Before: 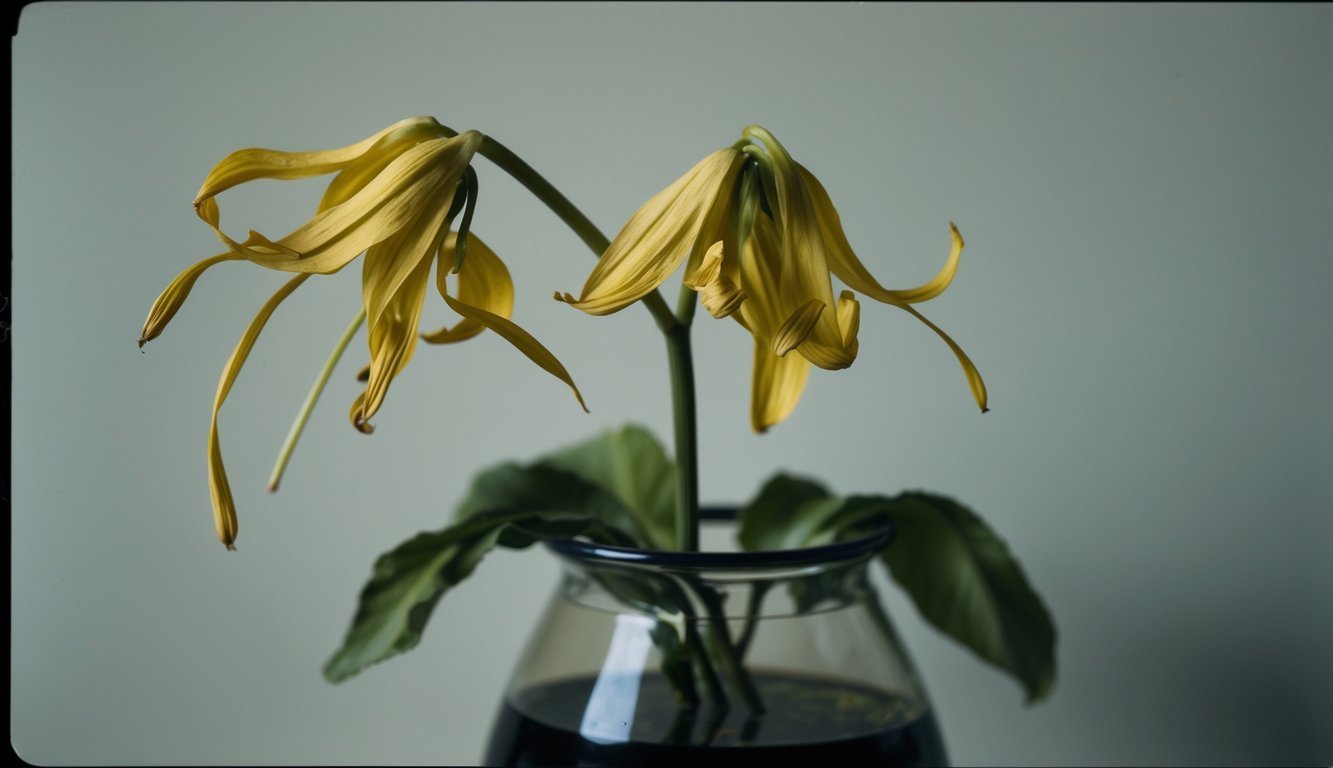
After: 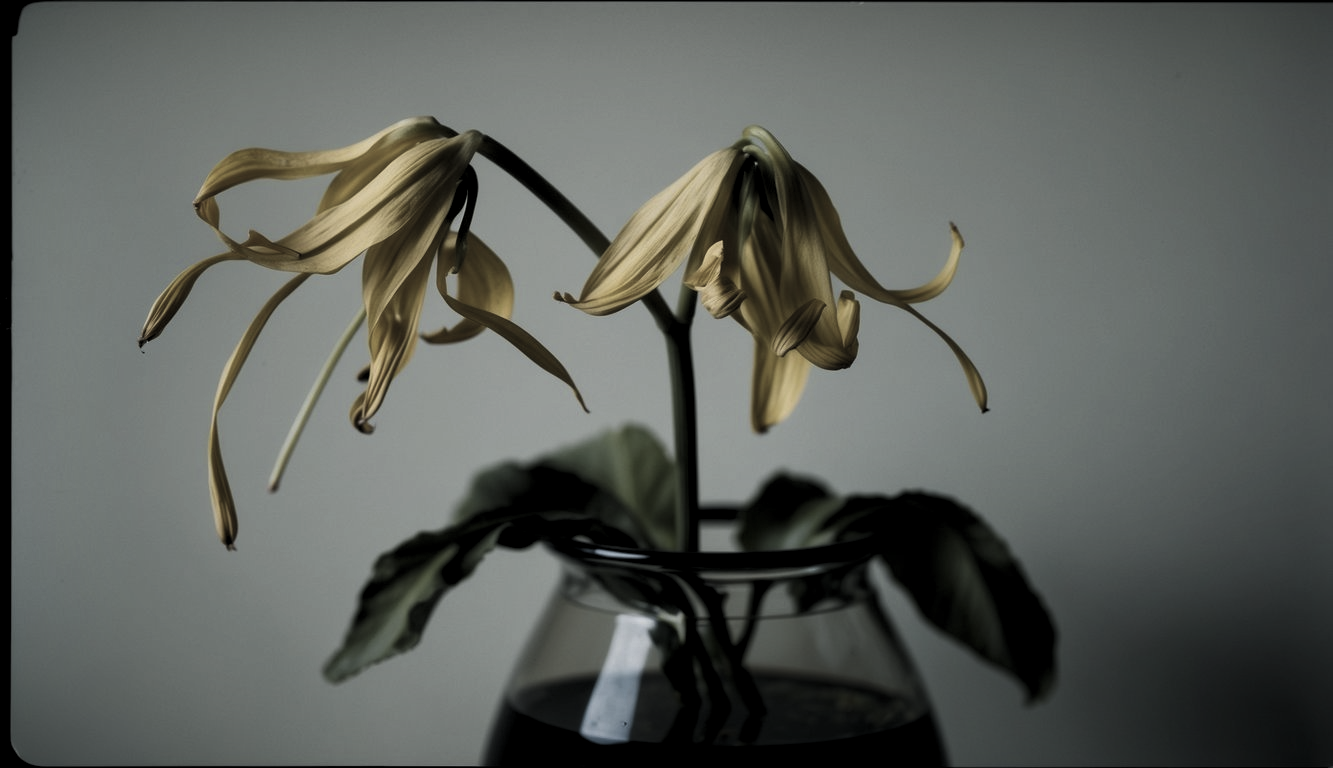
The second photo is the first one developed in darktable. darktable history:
levels: levels [0.116, 0.574, 1]
color zones: curves: ch1 [(0, 0.292) (0.001, 0.292) (0.2, 0.264) (0.4, 0.248) (0.6, 0.248) (0.8, 0.264) (0.999, 0.292) (1, 0.292)]
shadows and highlights: shadows -38.35, highlights 62.71, soften with gaussian
